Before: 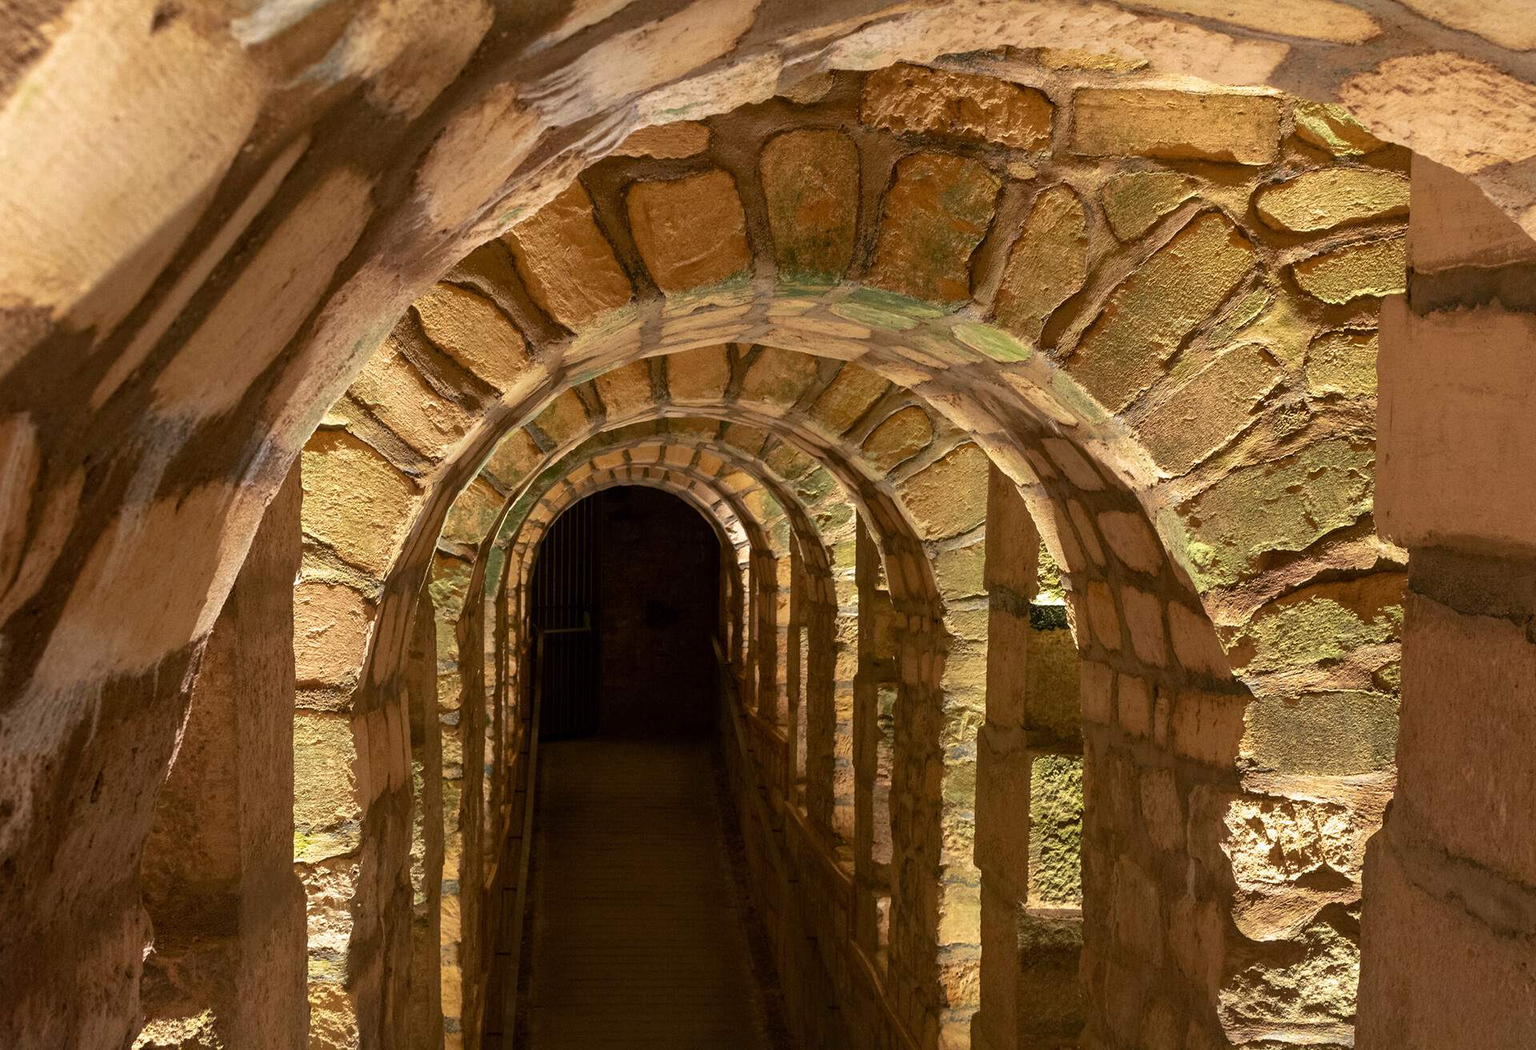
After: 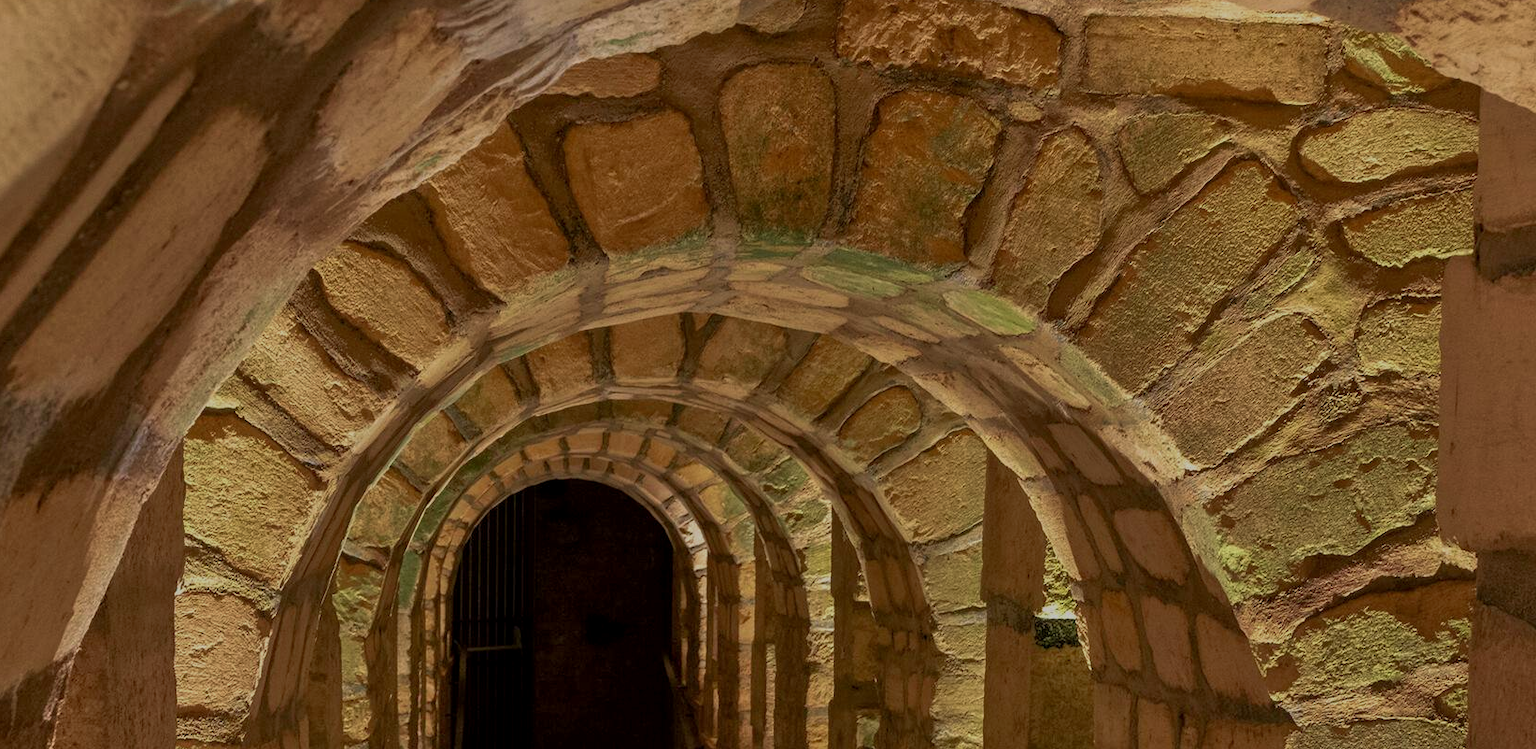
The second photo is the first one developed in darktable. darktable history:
crop and rotate: left 9.407%, top 7.174%, right 4.916%, bottom 31.676%
tone equalizer: -8 EV -0.04 EV, -7 EV 0.01 EV, -6 EV -0.006 EV, -5 EV 0.004 EV, -4 EV -0.033 EV, -3 EV -0.23 EV, -2 EV -0.659 EV, -1 EV -0.991 EV, +0 EV -0.989 EV
local contrast: highlights 102%, shadows 103%, detail 120%, midtone range 0.2
velvia: on, module defaults
